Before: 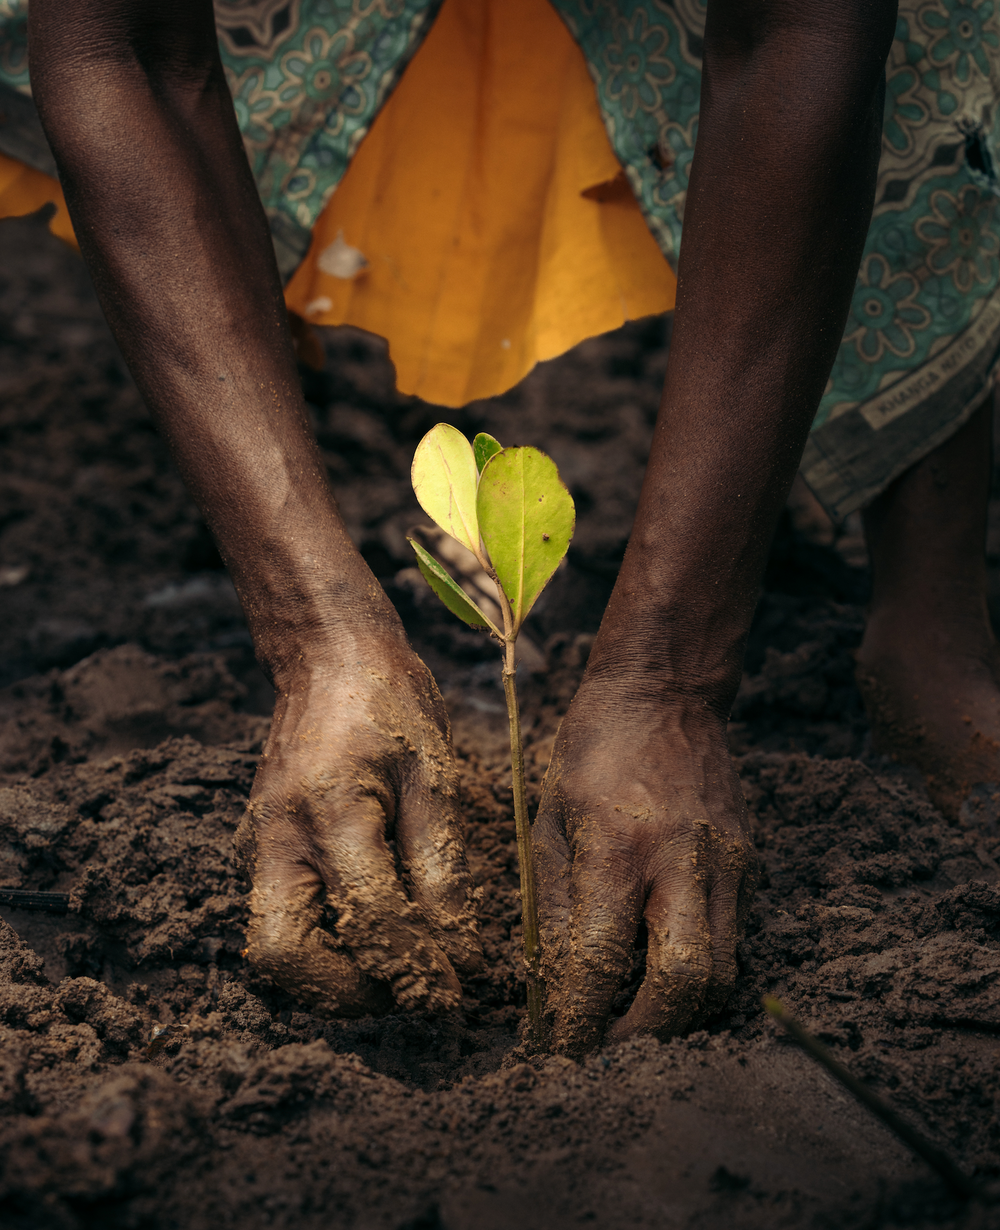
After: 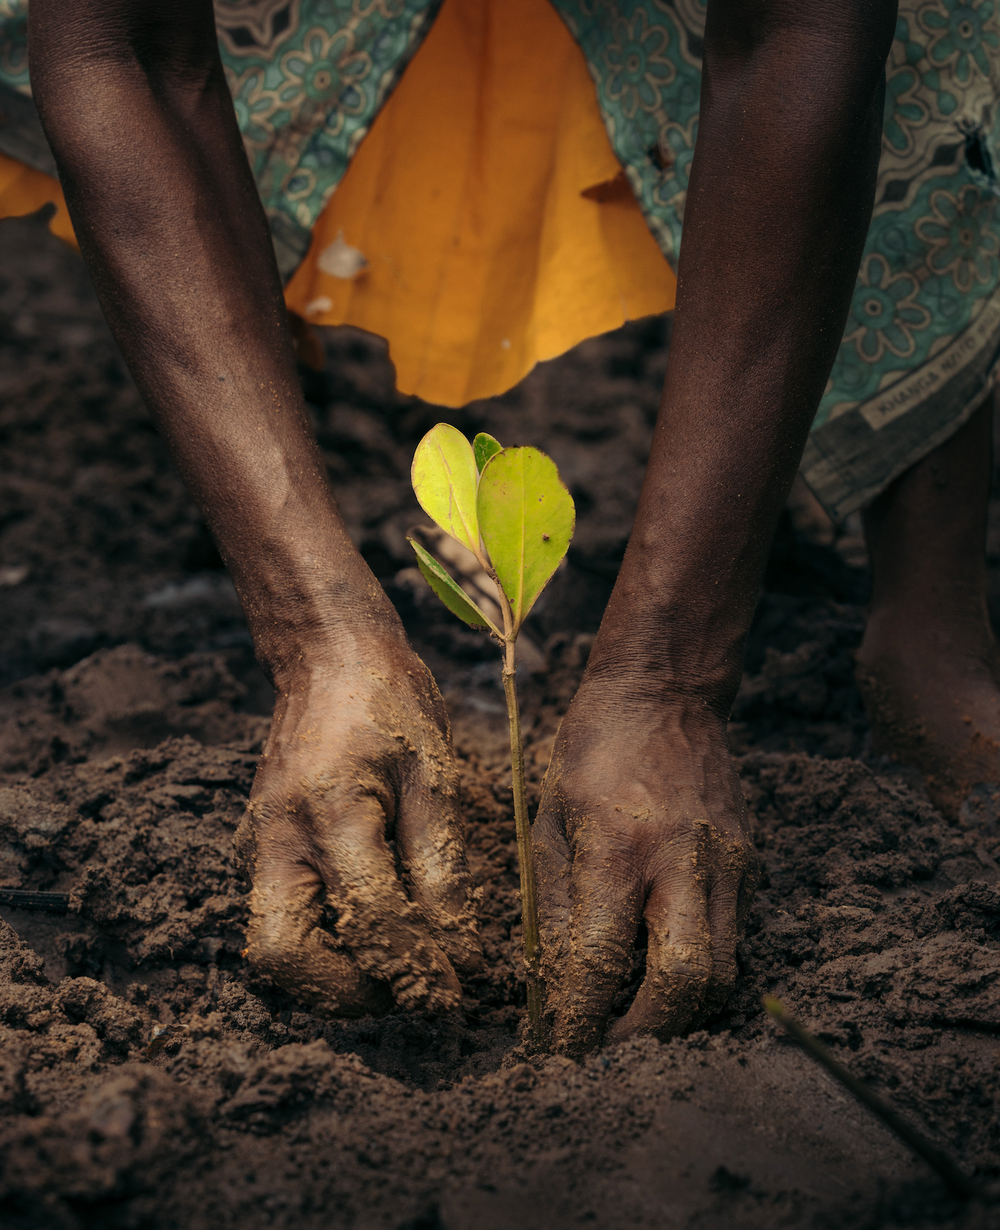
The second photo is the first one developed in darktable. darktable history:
shadows and highlights: shadows 25, highlights -70
